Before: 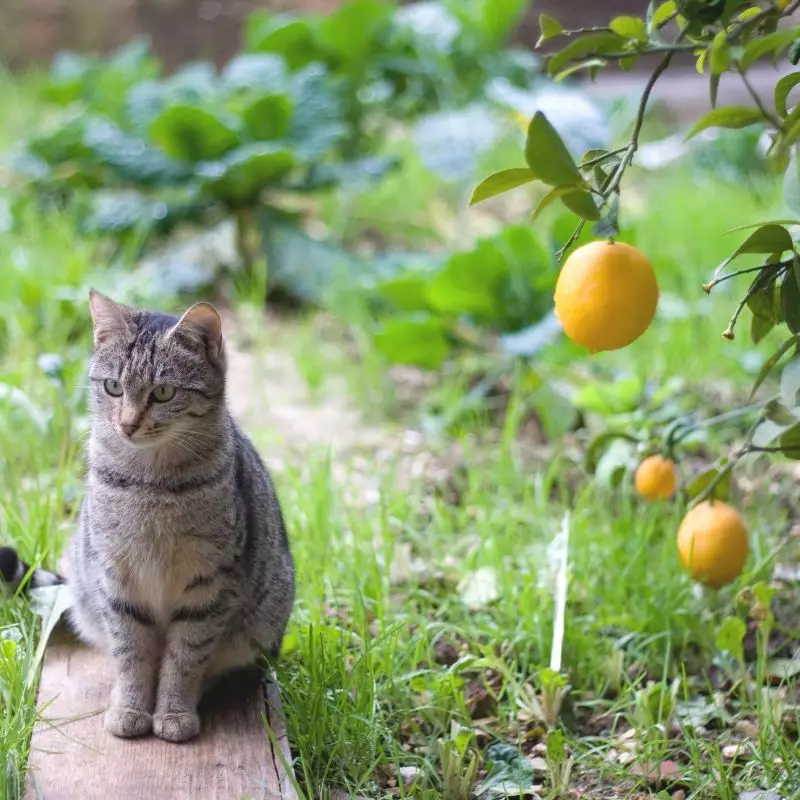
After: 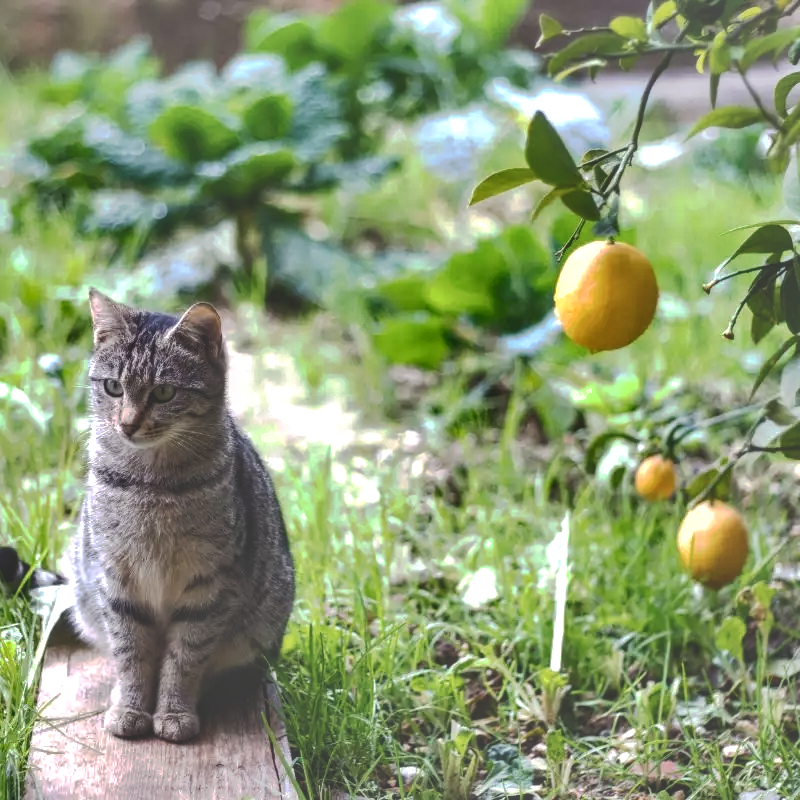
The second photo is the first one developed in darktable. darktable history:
local contrast: detail 130%
exposure: exposure 0.367 EV, compensate highlight preservation false
tone curve: curves: ch0 [(0, 0) (0.003, 0.346) (0.011, 0.346) (0.025, 0.346) (0.044, 0.35) (0.069, 0.354) (0.1, 0.361) (0.136, 0.368) (0.177, 0.381) (0.224, 0.395) (0.277, 0.421) (0.335, 0.458) (0.399, 0.502) (0.468, 0.556) (0.543, 0.617) (0.623, 0.685) (0.709, 0.748) (0.801, 0.814) (0.898, 0.865) (1, 1)], preserve colors none
shadows and highlights: radius 108.52, shadows 40.68, highlights -72.88, low approximation 0.01, soften with gaussian
